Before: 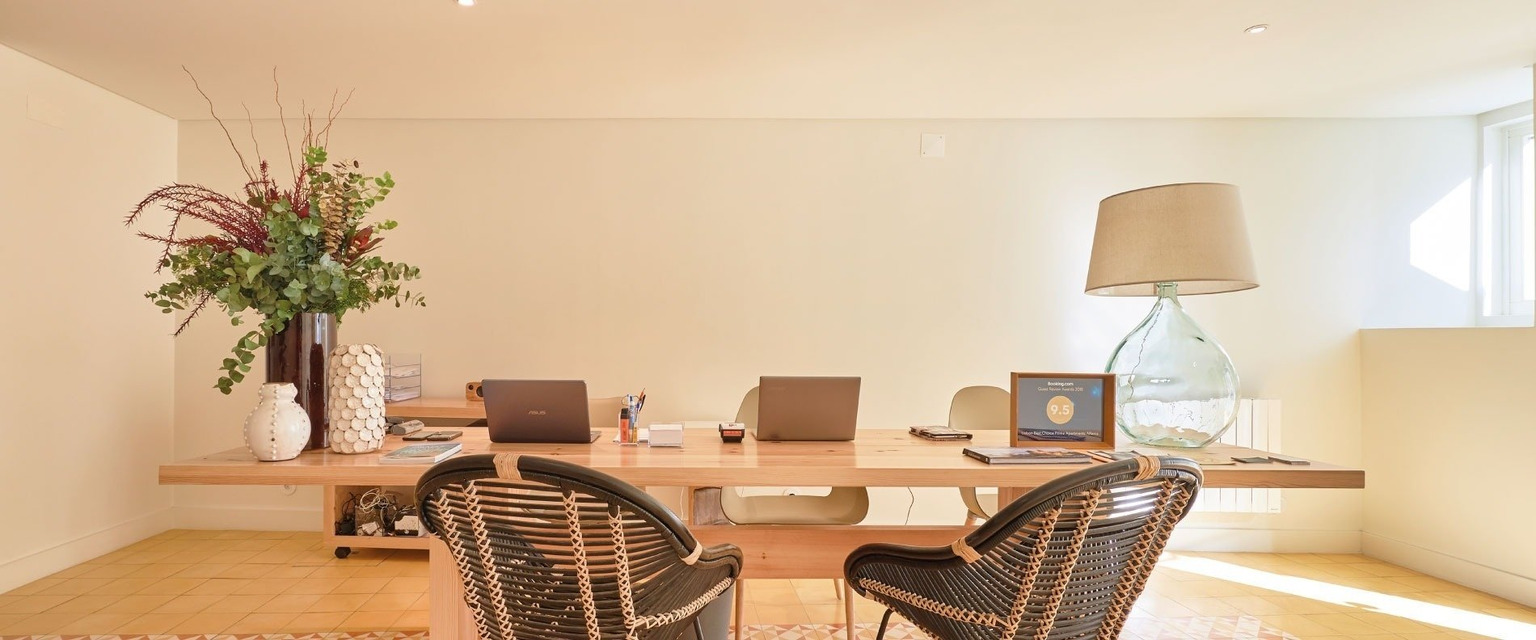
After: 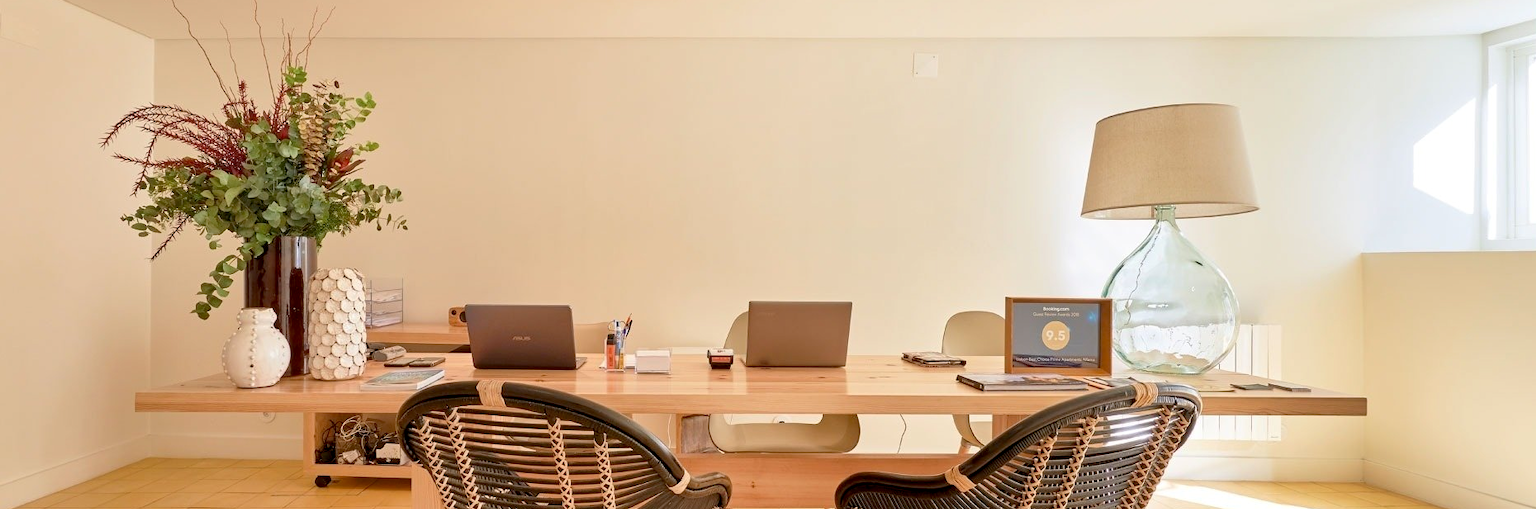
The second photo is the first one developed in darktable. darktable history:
exposure: black level correction 0.01, exposure 0.014 EV, compensate highlight preservation false
crop and rotate: left 1.814%, top 12.818%, right 0.25%, bottom 9.225%
